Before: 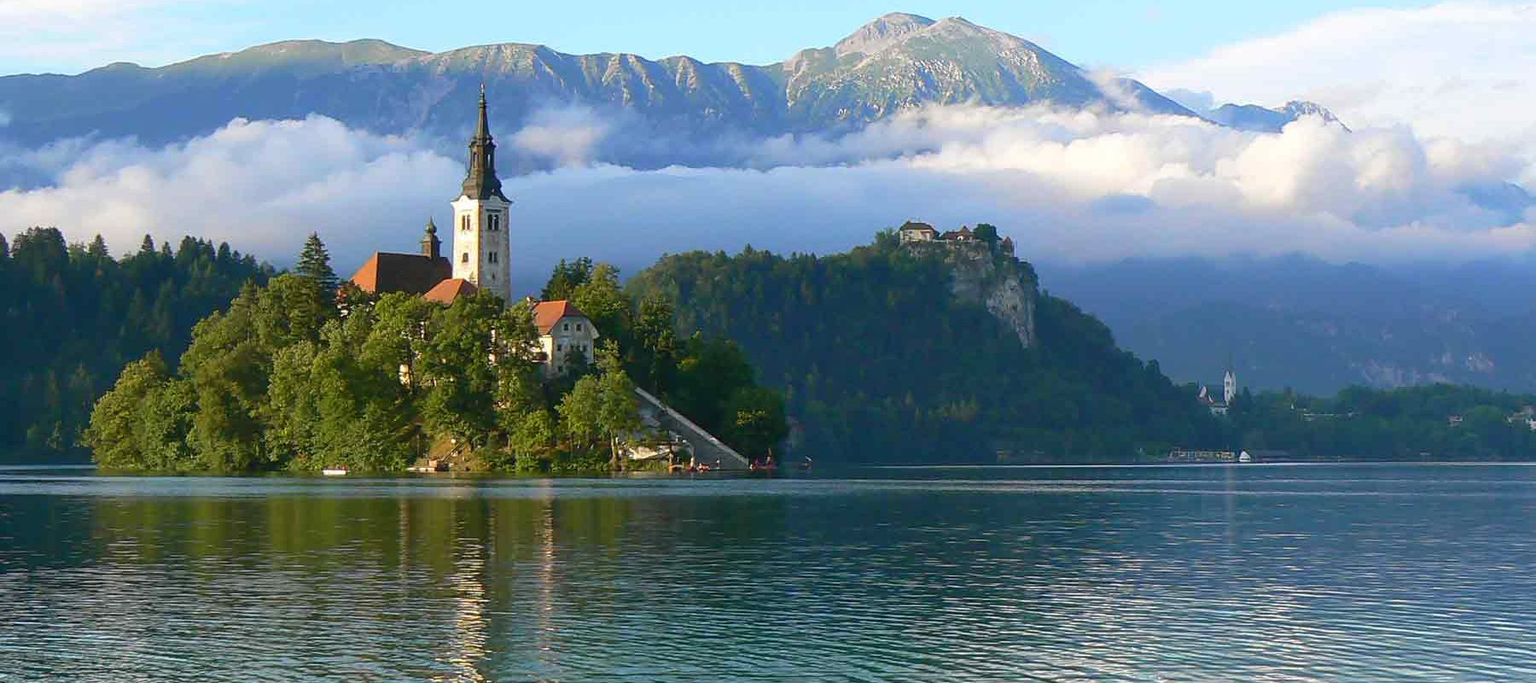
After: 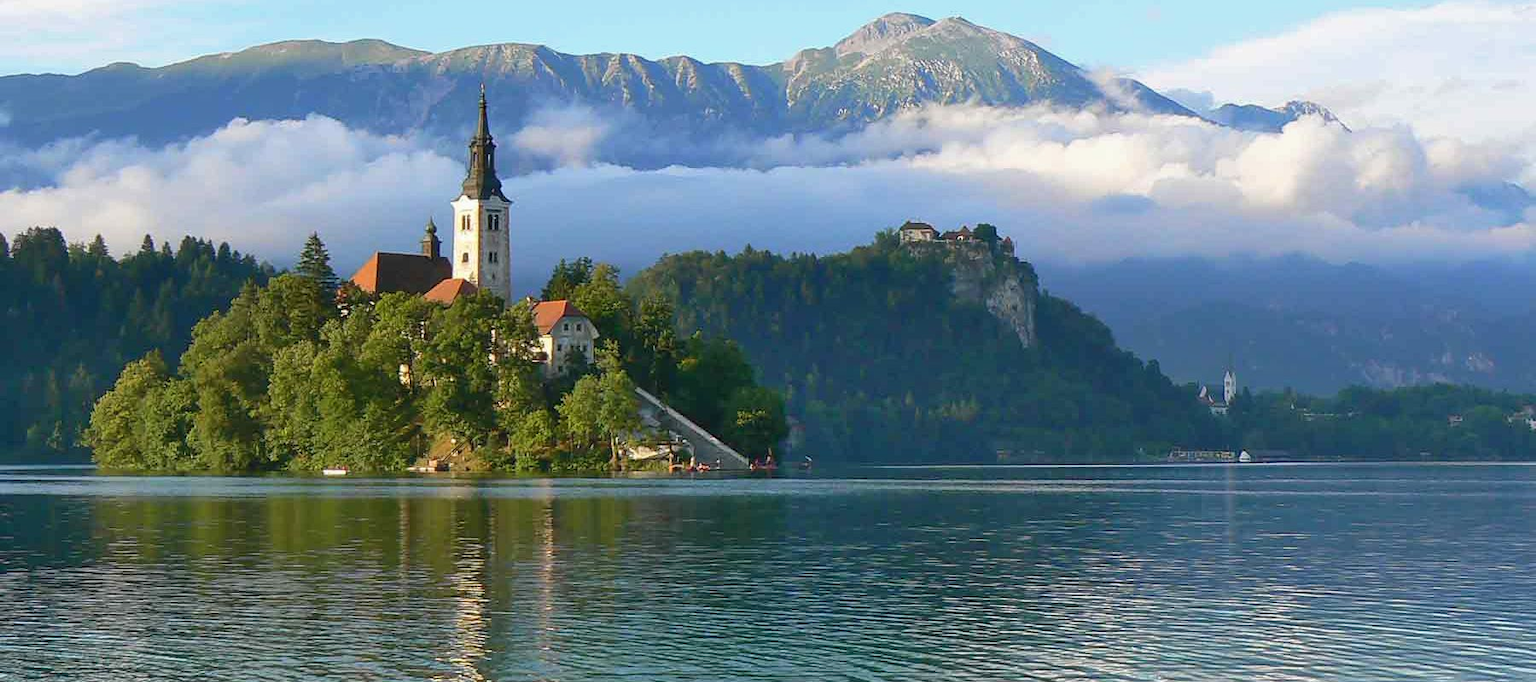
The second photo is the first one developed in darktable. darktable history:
shadows and highlights: shadows 51.94, highlights -28.68, soften with gaussian
tone equalizer: -7 EV 0.17 EV, -6 EV 0.133 EV, -5 EV 0.062 EV, -4 EV 0.064 EV, -2 EV -0.04 EV, -1 EV -0.03 EV, +0 EV -0.066 EV
